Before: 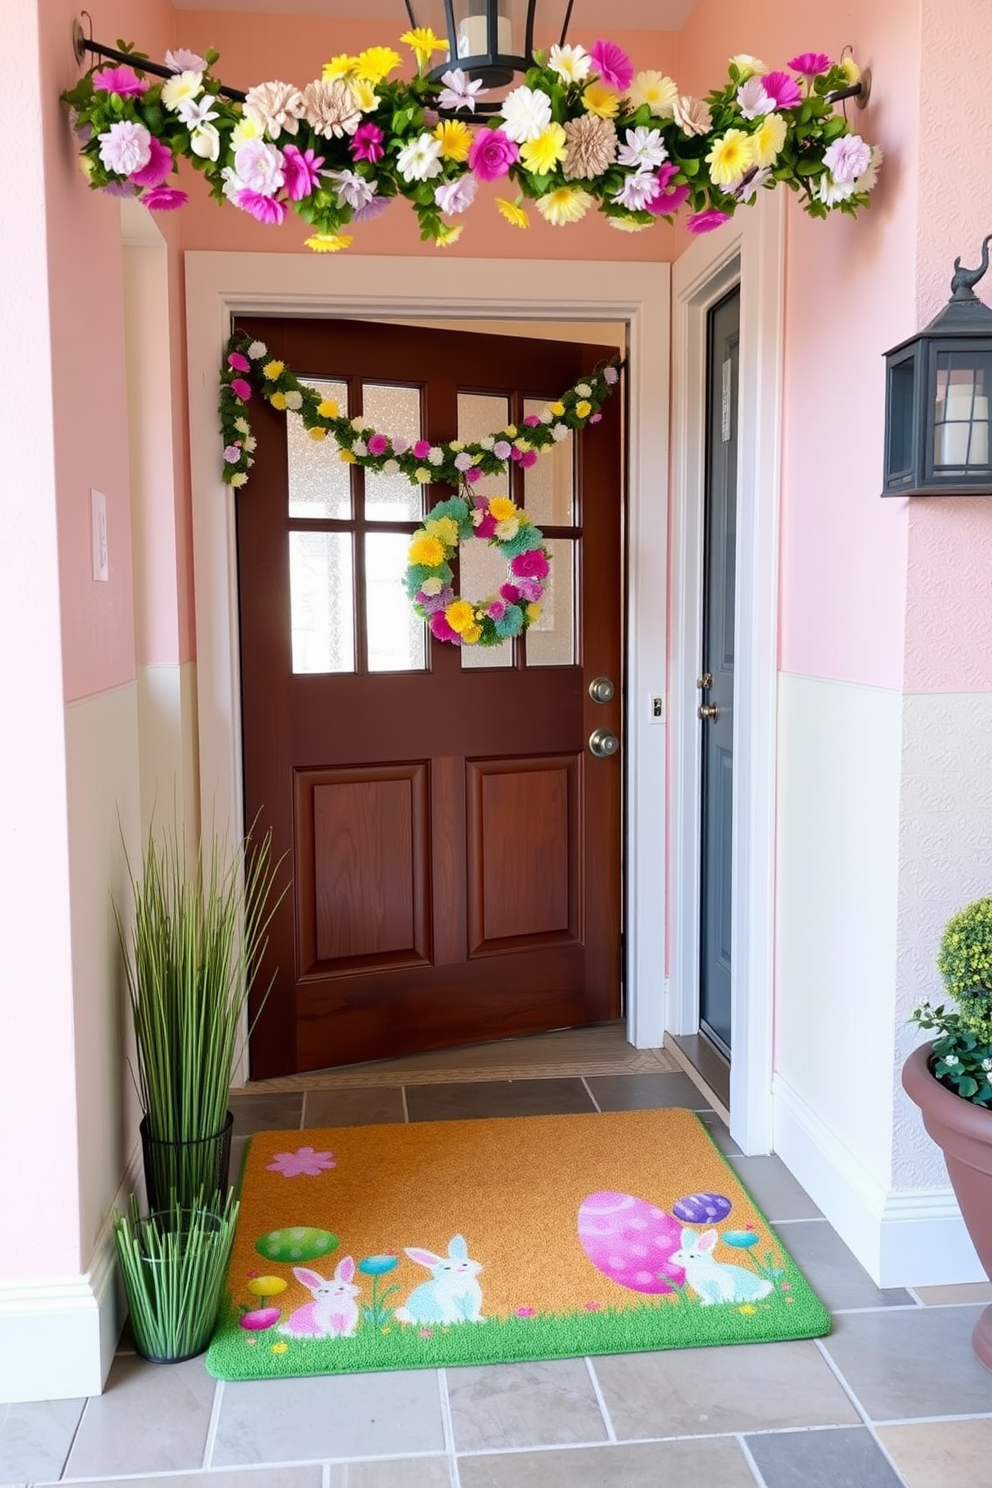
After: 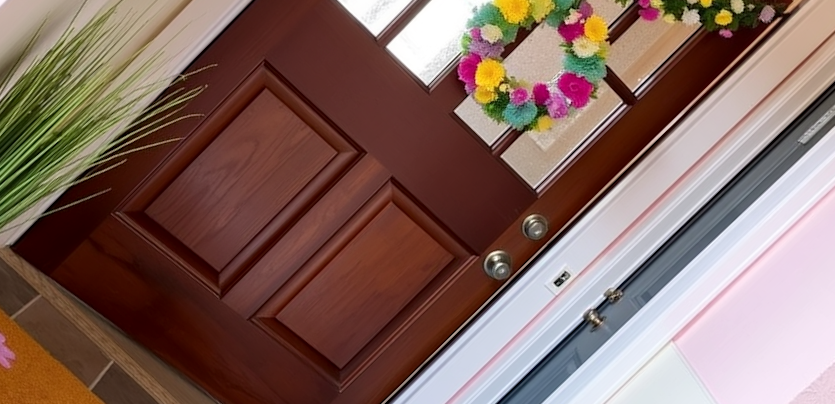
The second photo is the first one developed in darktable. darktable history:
local contrast: mode bilateral grid, contrast 19, coarseness 49, detail 132%, midtone range 0.2
crop and rotate: angle -45.77°, top 16.523%, right 0.994%, bottom 11.674%
